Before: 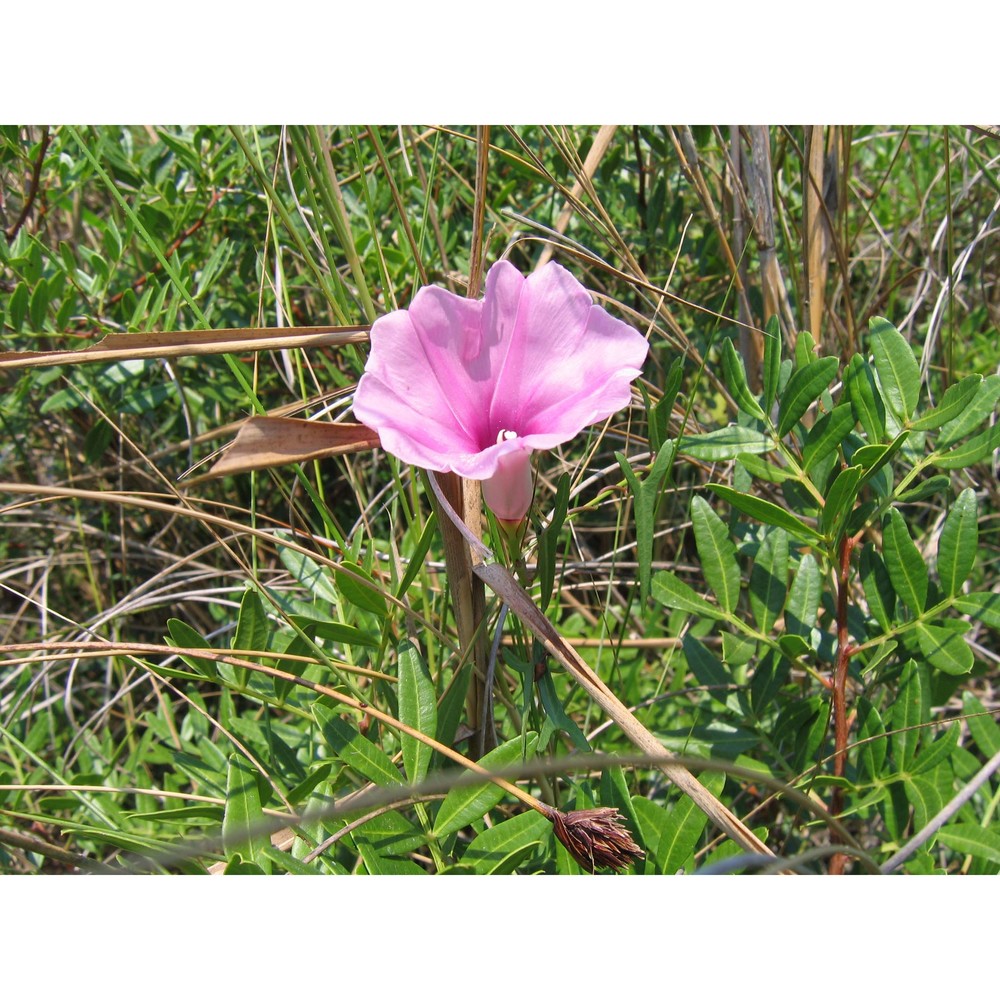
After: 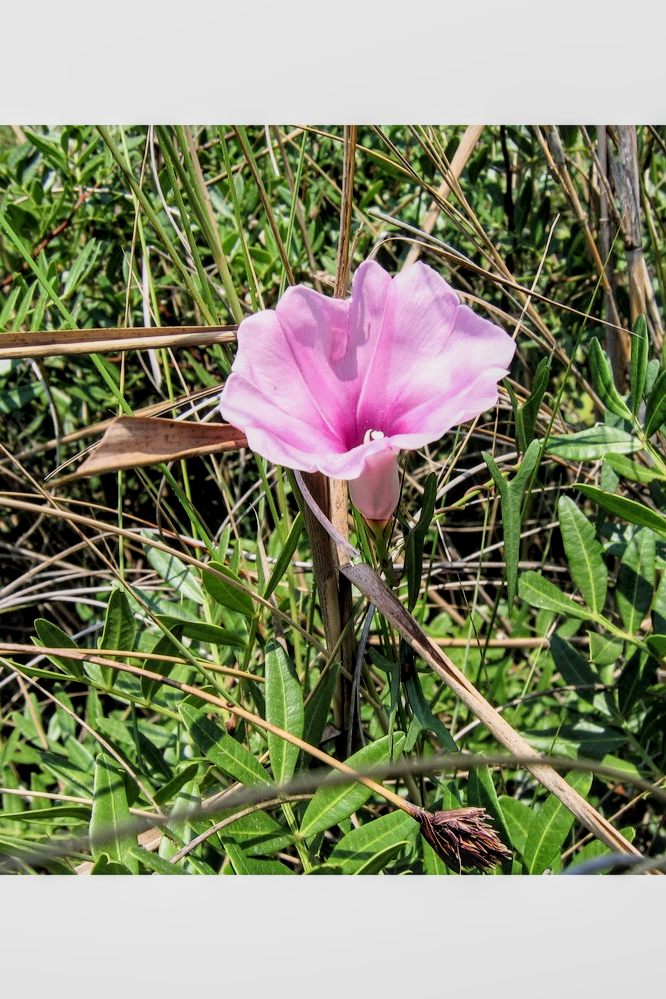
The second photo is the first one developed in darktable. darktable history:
local contrast: detail 130%
filmic rgb: black relative exposure -5.01 EV, white relative exposure 3.97 EV, hardness 2.9, contrast 1.409, highlights saturation mix -28.57%
crop and rotate: left 13.353%, right 20.026%
